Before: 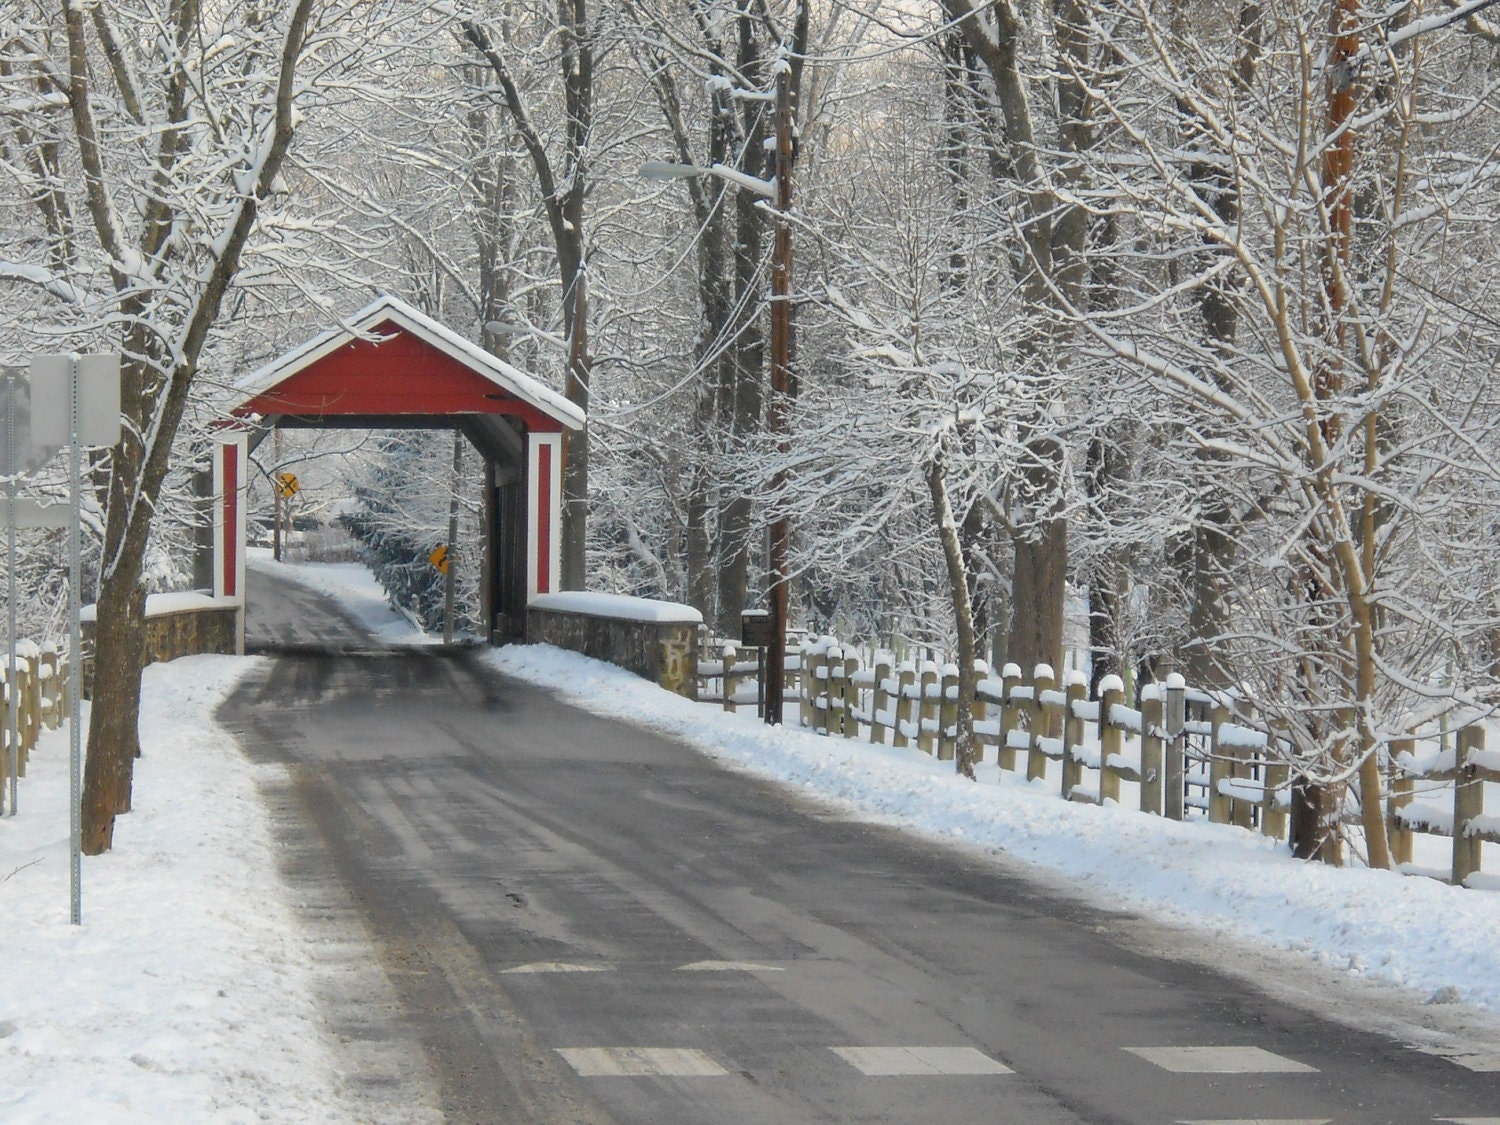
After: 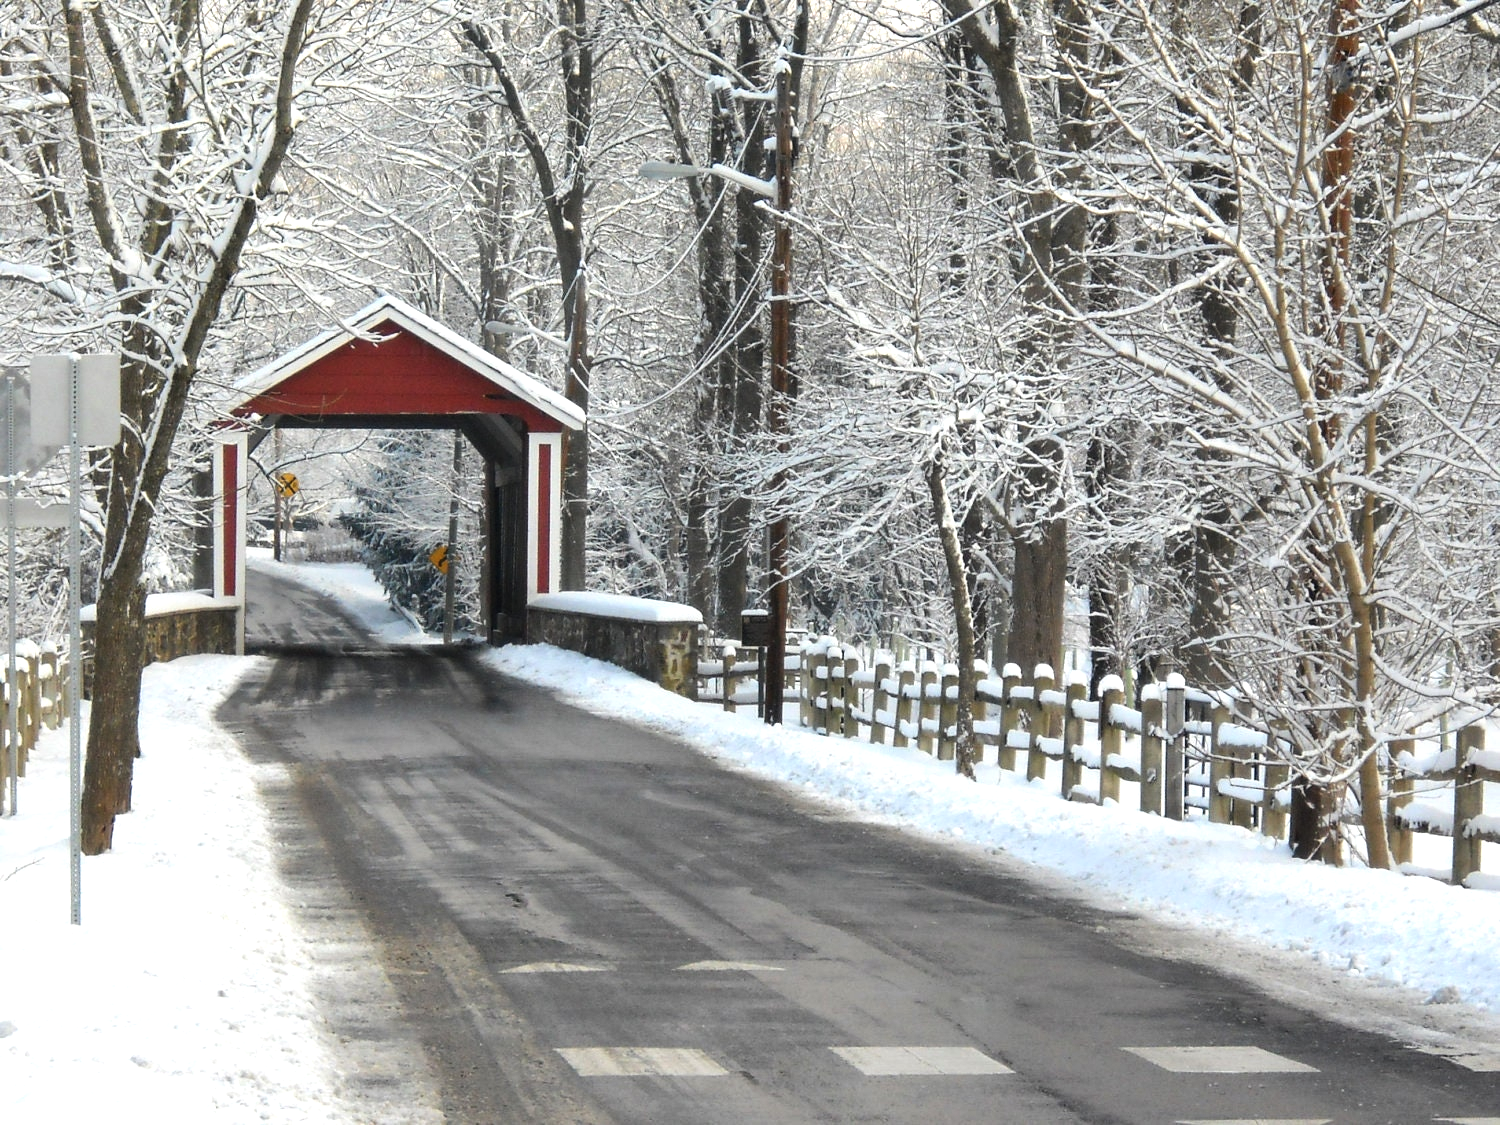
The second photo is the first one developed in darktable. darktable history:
tone equalizer: -8 EV -0.779 EV, -7 EV -0.73 EV, -6 EV -0.608 EV, -5 EV -0.419 EV, -3 EV 0.377 EV, -2 EV 0.6 EV, -1 EV 0.696 EV, +0 EV 0.754 EV, edges refinement/feathering 500, mask exposure compensation -1.57 EV, preserve details no
